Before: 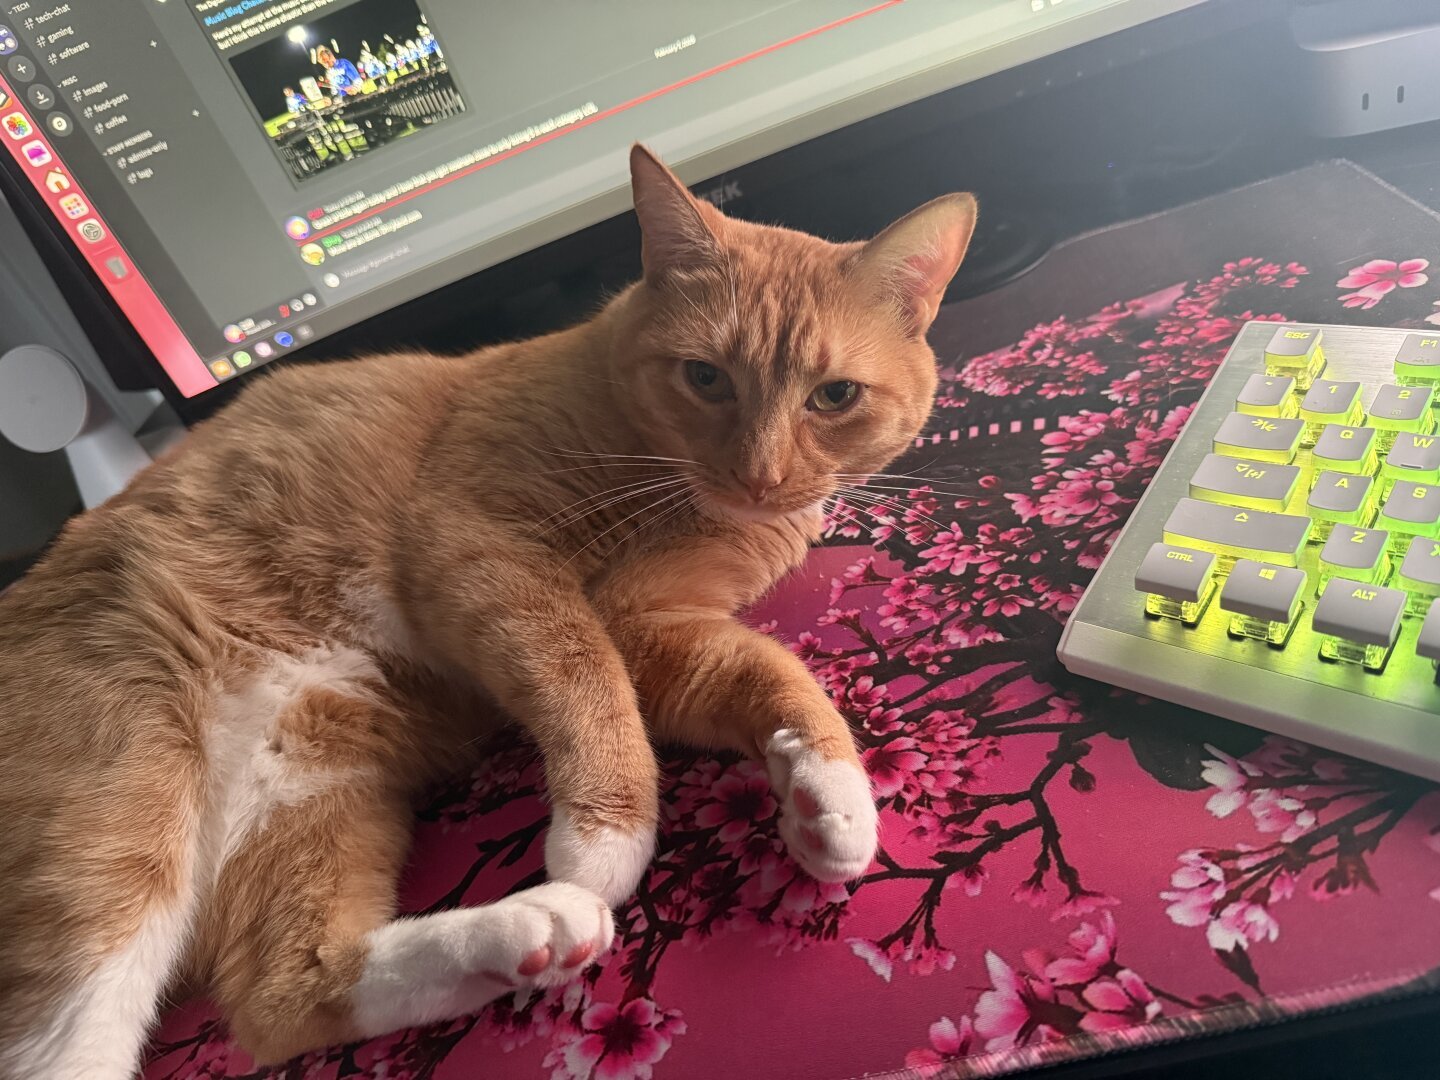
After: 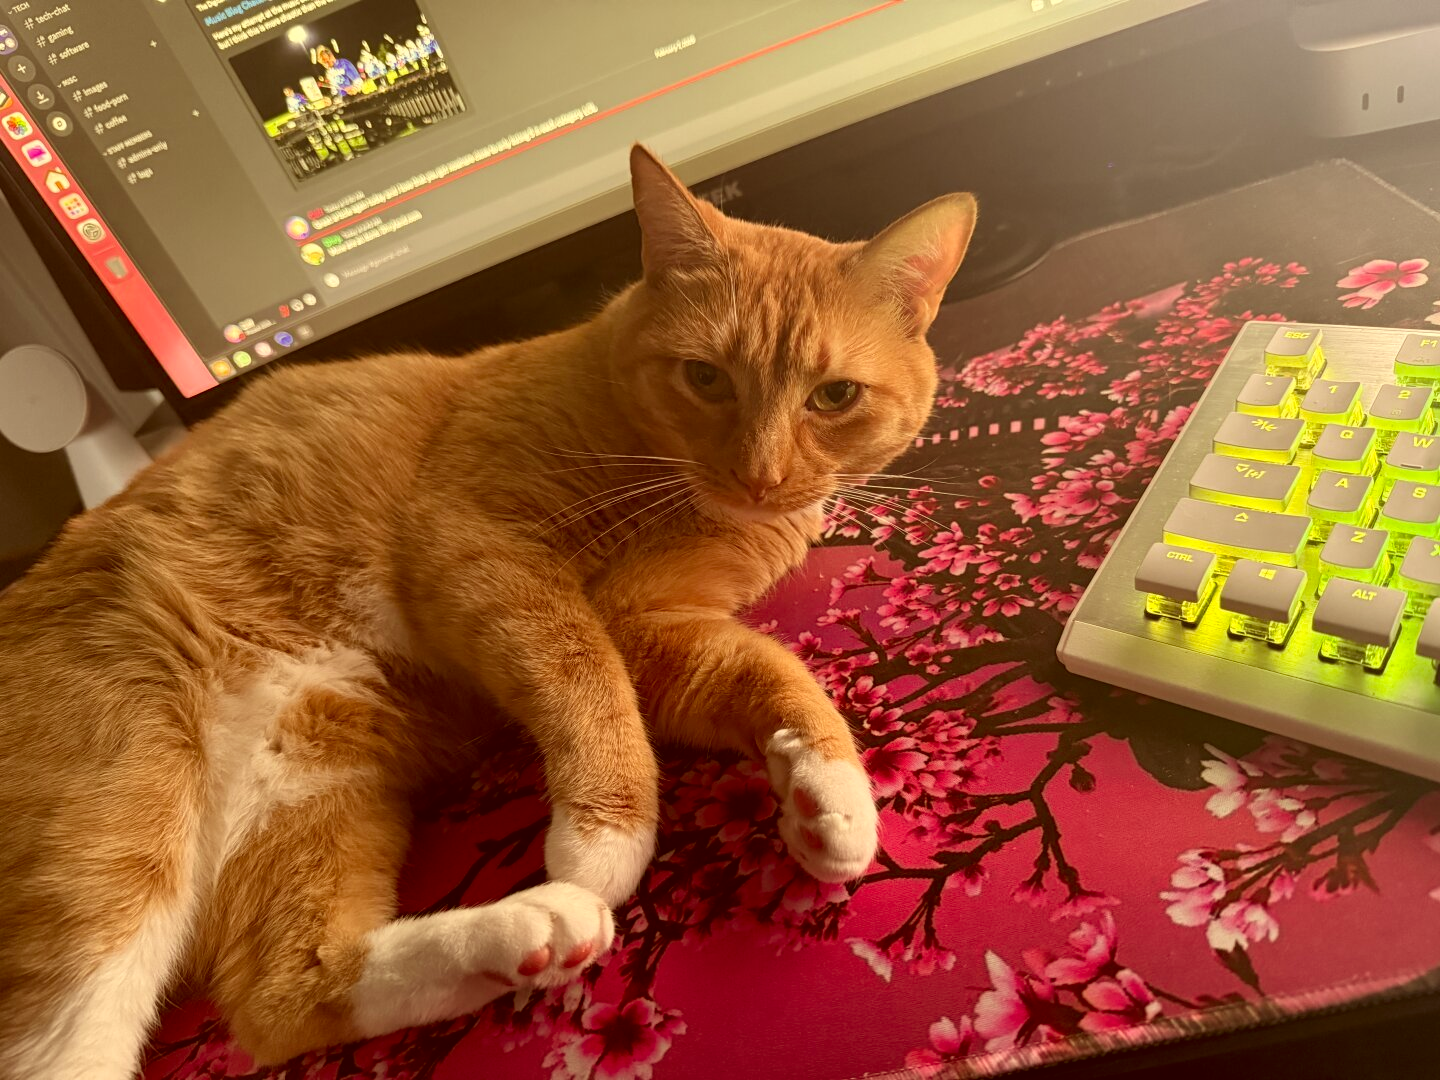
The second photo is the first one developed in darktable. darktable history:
color correction: highlights a* 1.06, highlights b* 23.53, shadows a* 15.96, shadows b* 25.02
